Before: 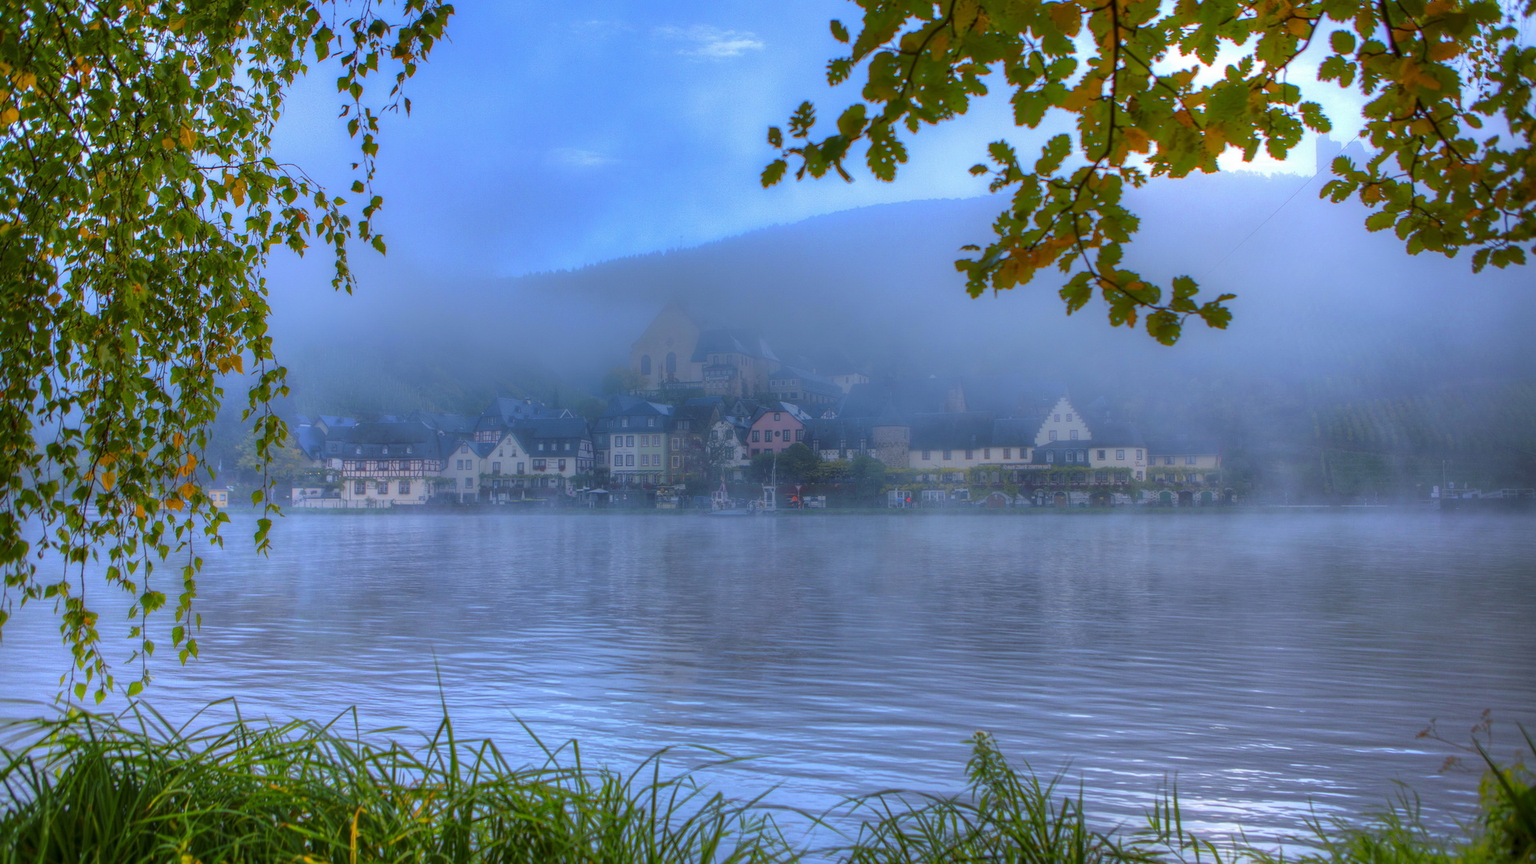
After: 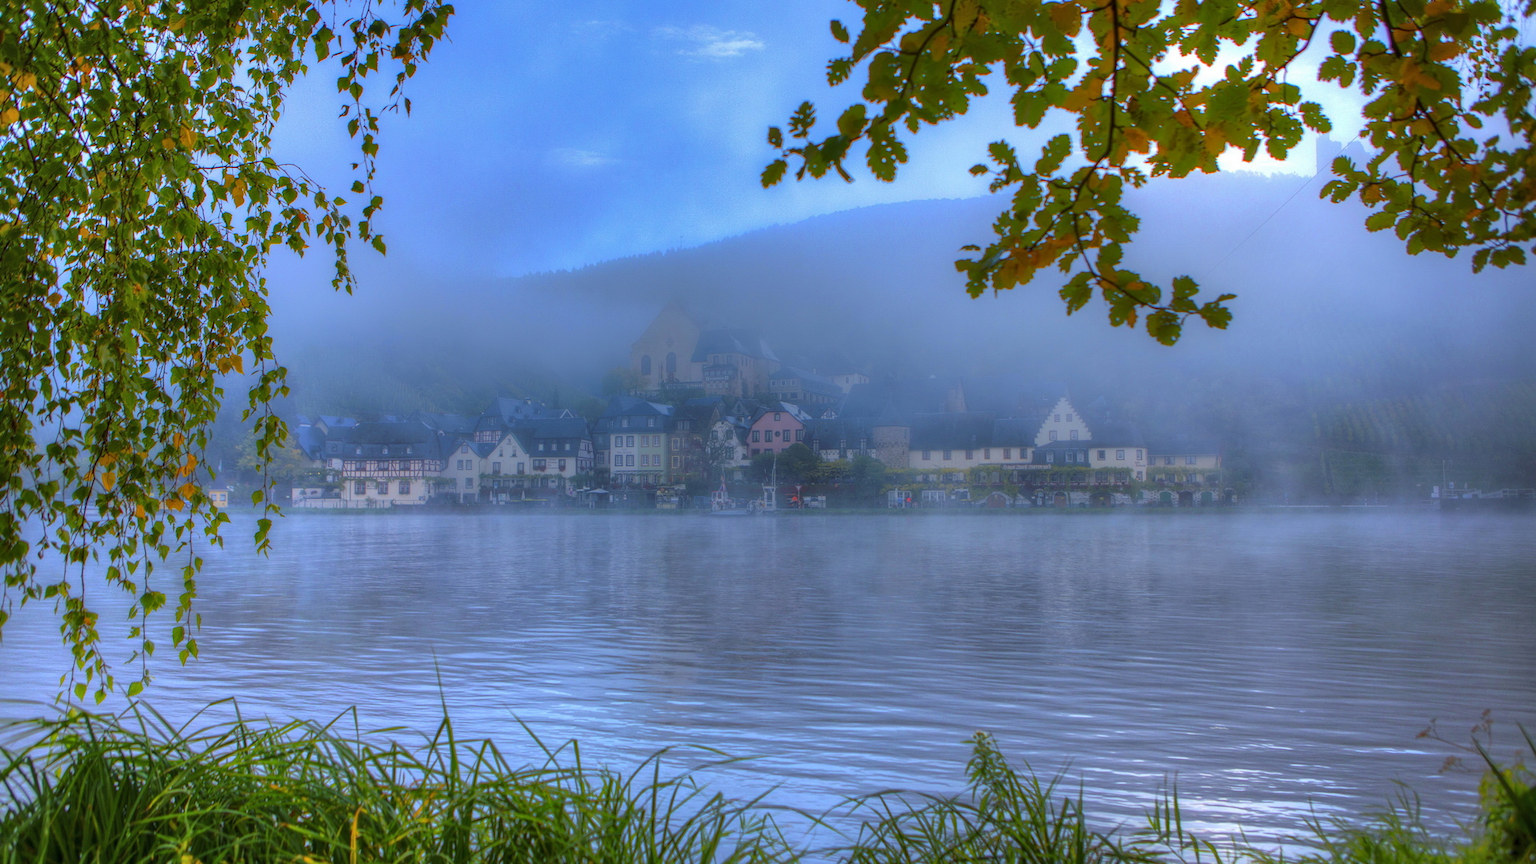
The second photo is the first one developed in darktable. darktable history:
shadows and highlights: shadows 48.2, highlights -41.39, shadows color adjustment 98.01%, highlights color adjustment 57.72%, soften with gaussian
